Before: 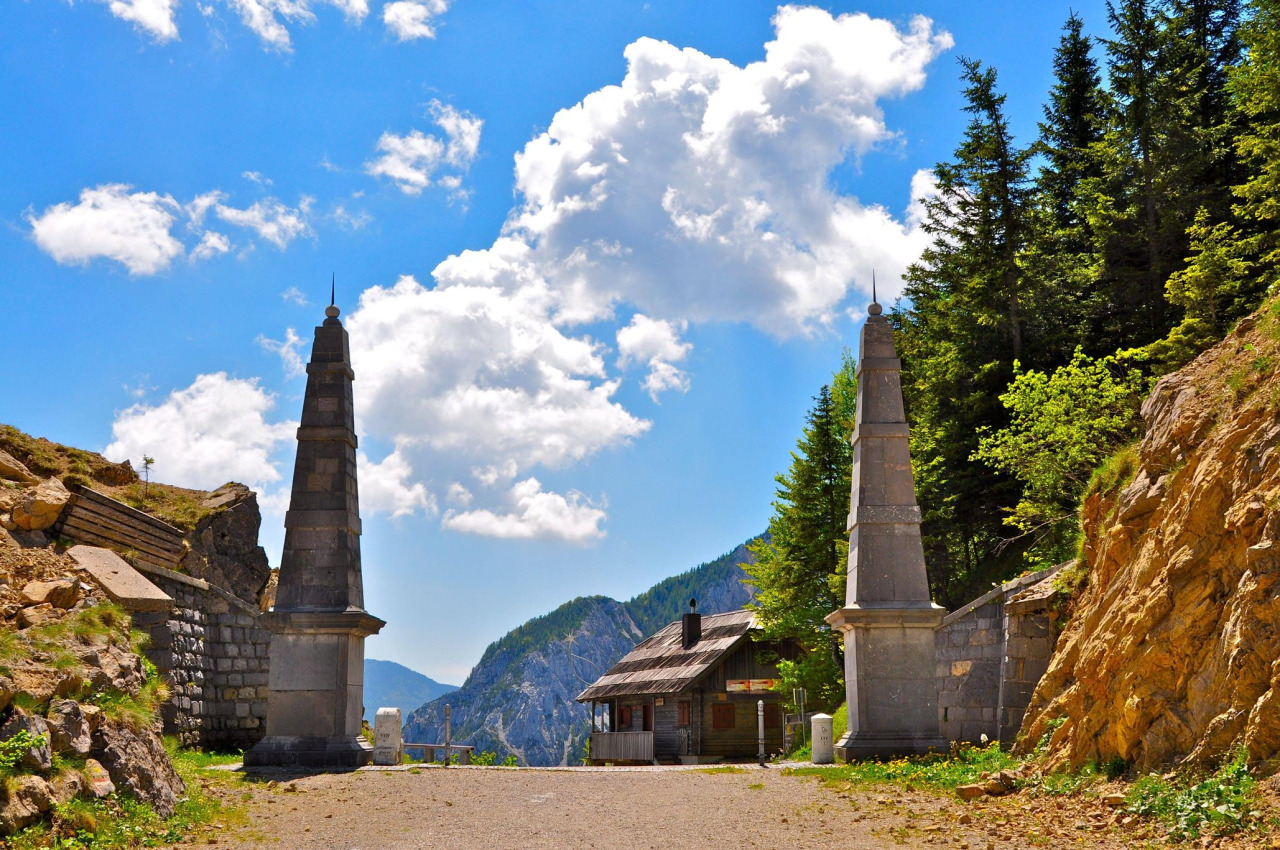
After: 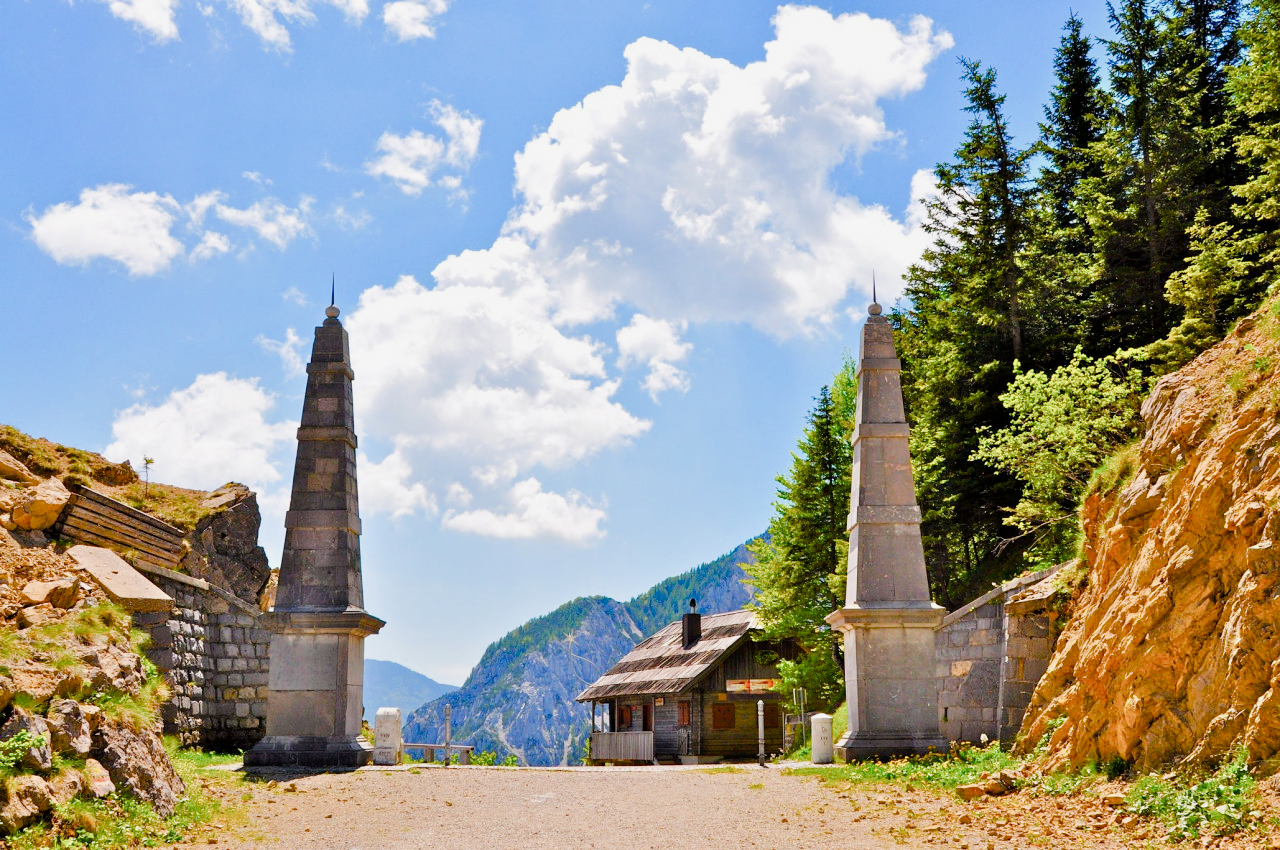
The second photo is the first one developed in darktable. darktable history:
exposure: exposure 0.6 EV, compensate highlight preservation false
color balance rgb: perceptual saturation grading › global saturation 20%, perceptual saturation grading › highlights -50%, perceptual saturation grading › shadows 30%, perceptual brilliance grading › global brilliance 10%, perceptual brilliance grading › shadows 15%
filmic rgb: black relative exposure -7.65 EV, white relative exposure 4.56 EV, hardness 3.61, contrast 1.05
